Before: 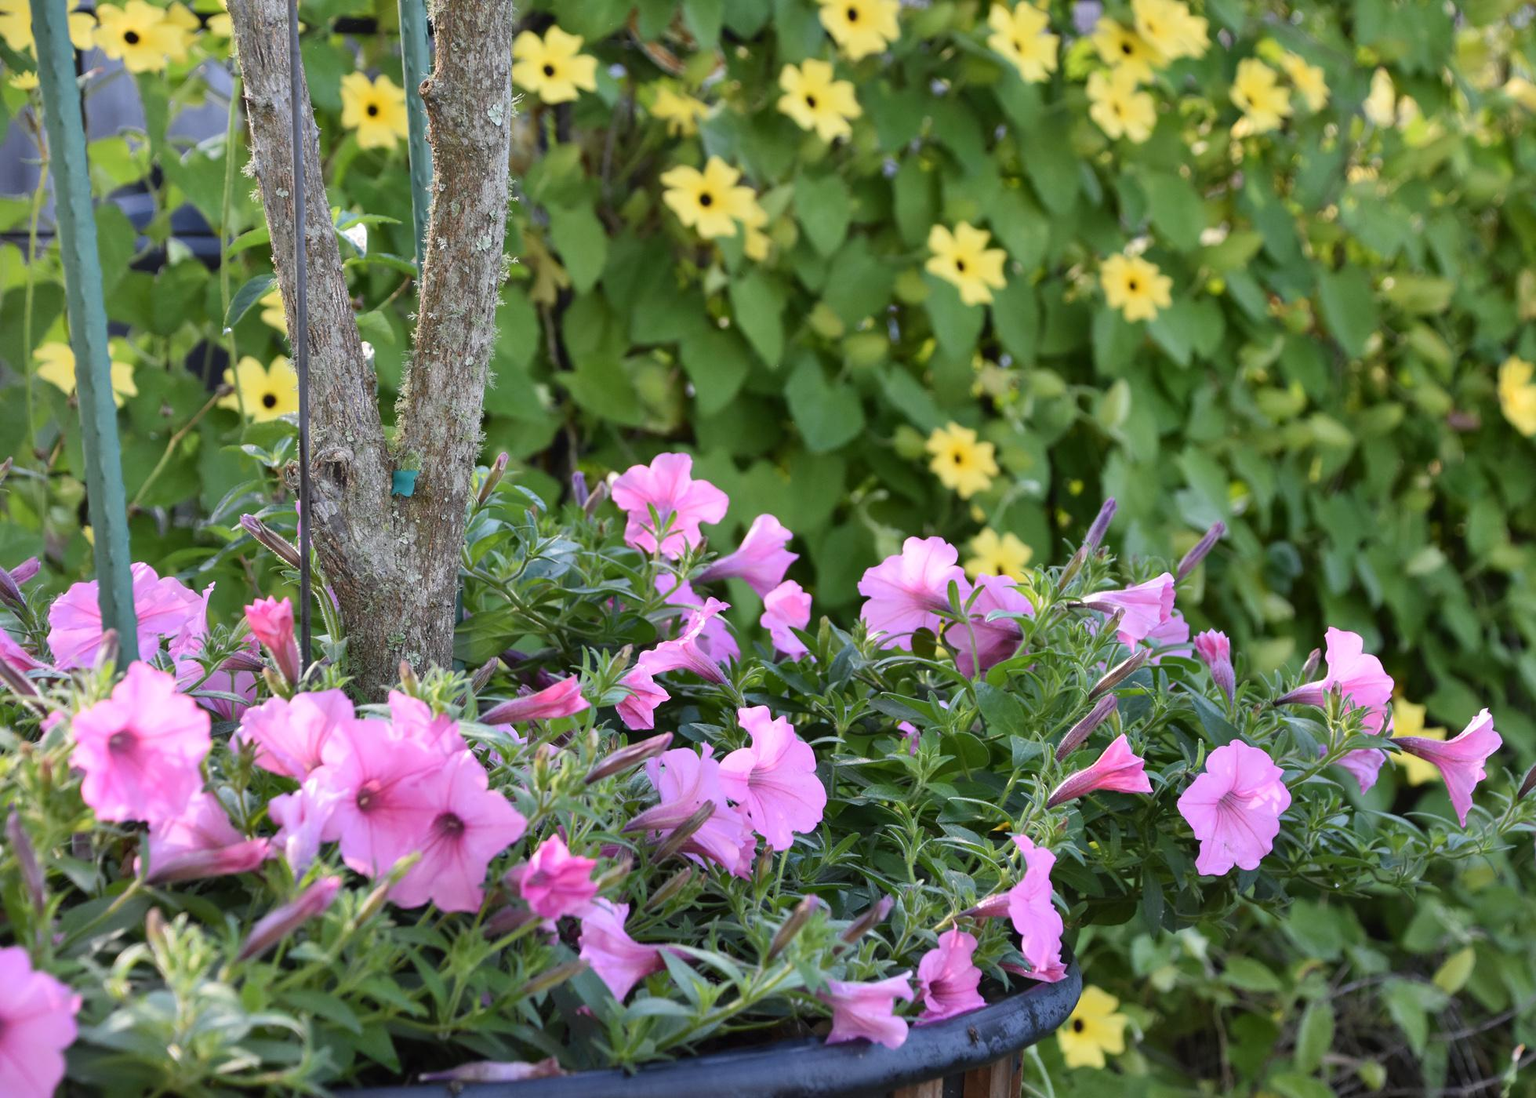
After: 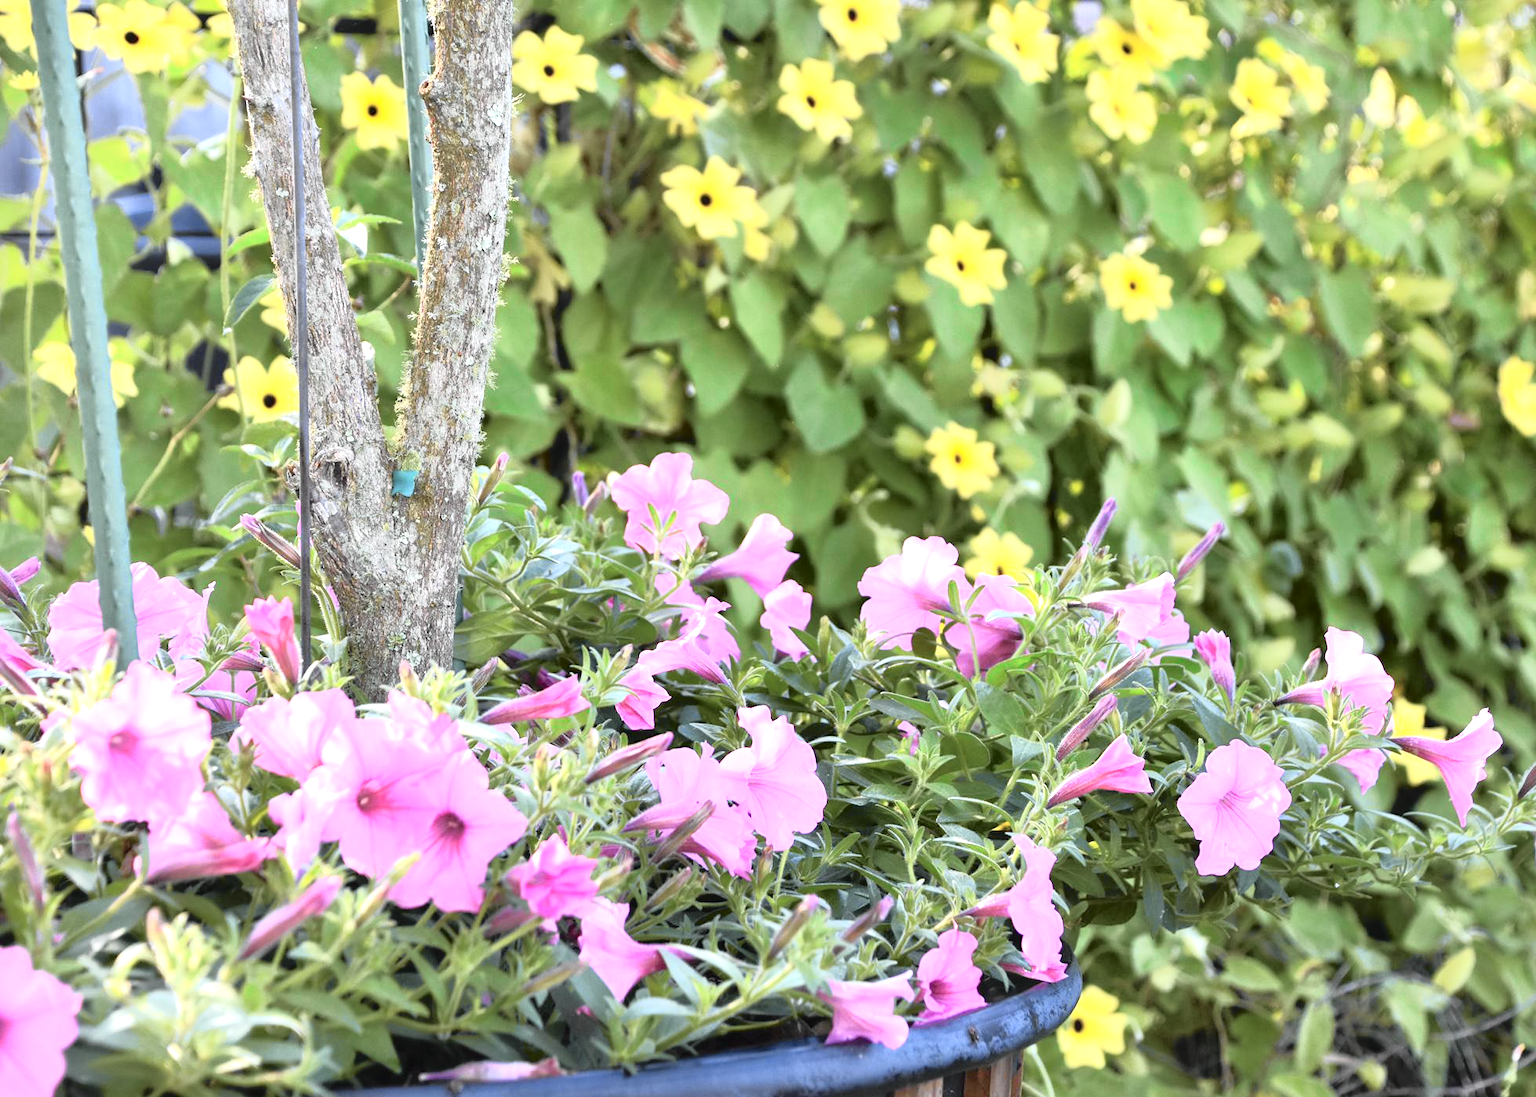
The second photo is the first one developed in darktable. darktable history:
exposure: exposure 1.089 EV, compensate highlight preservation false
tone curve: curves: ch0 [(0, 0.009) (0.105, 0.08) (0.195, 0.18) (0.283, 0.316) (0.384, 0.434) (0.485, 0.531) (0.638, 0.69) (0.81, 0.872) (1, 0.977)]; ch1 [(0, 0) (0.161, 0.092) (0.35, 0.33) (0.379, 0.401) (0.456, 0.469) (0.502, 0.5) (0.525, 0.518) (0.586, 0.617) (0.635, 0.655) (1, 1)]; ch2 [(0, 0) (0.371, 0.362) (0.437, 0.437) (0.48, 0.49) (0.53, 0.515) (0.56, 0.571) (0.622, 0.606) (1, 1)], color space Lab, independent channels, preserve colors none
